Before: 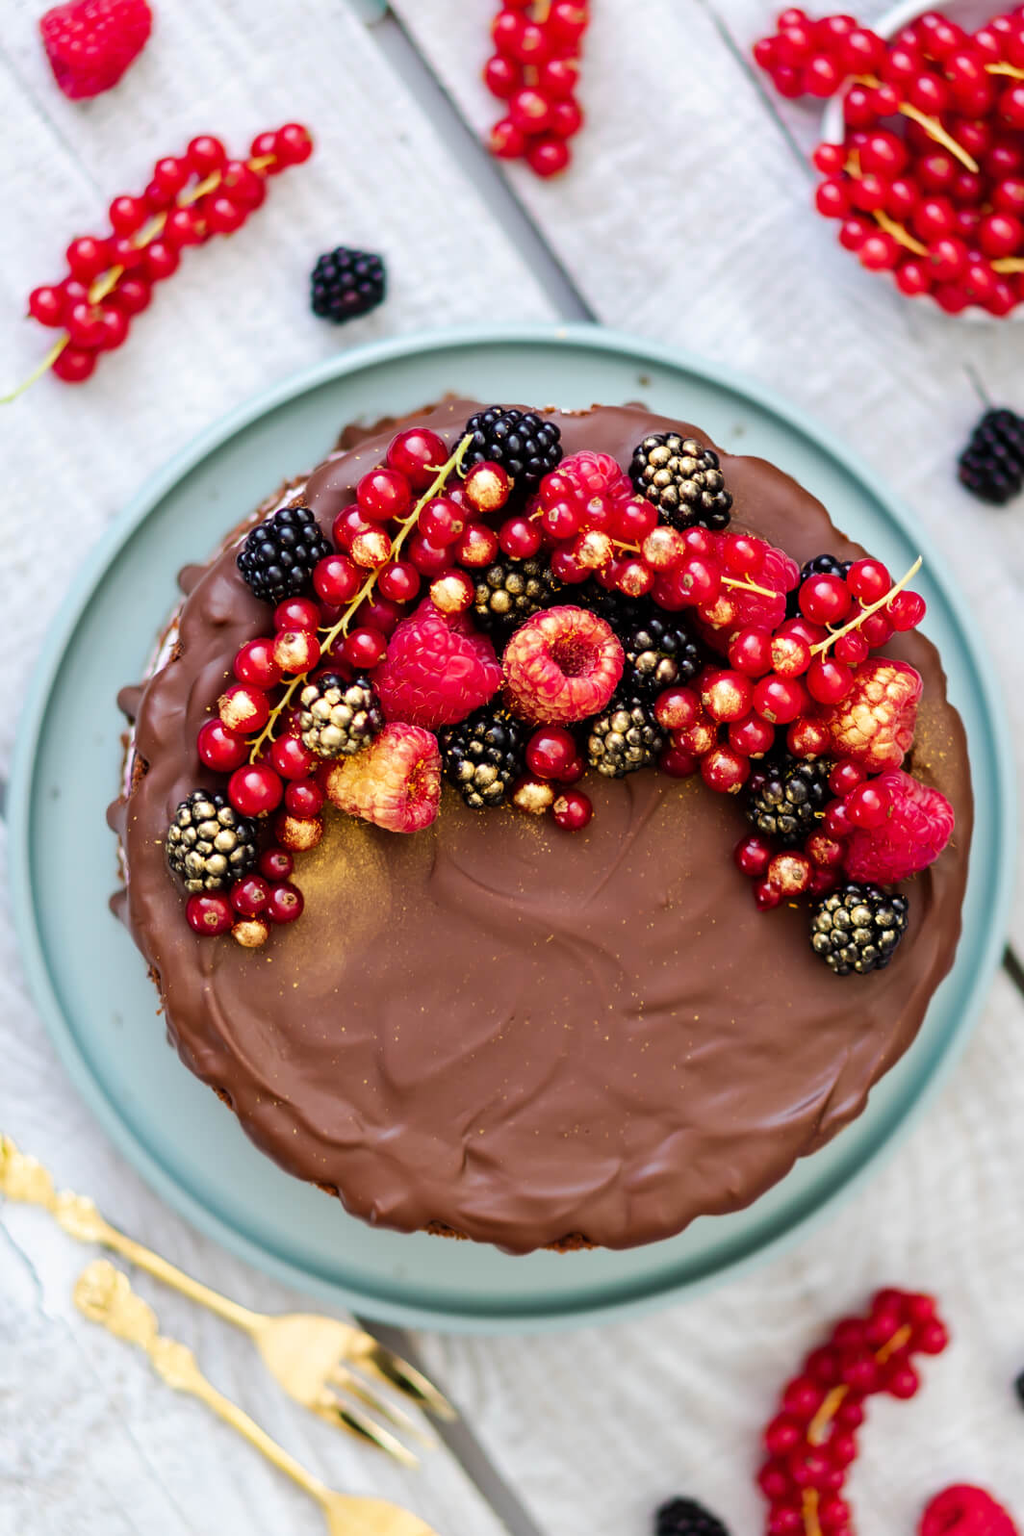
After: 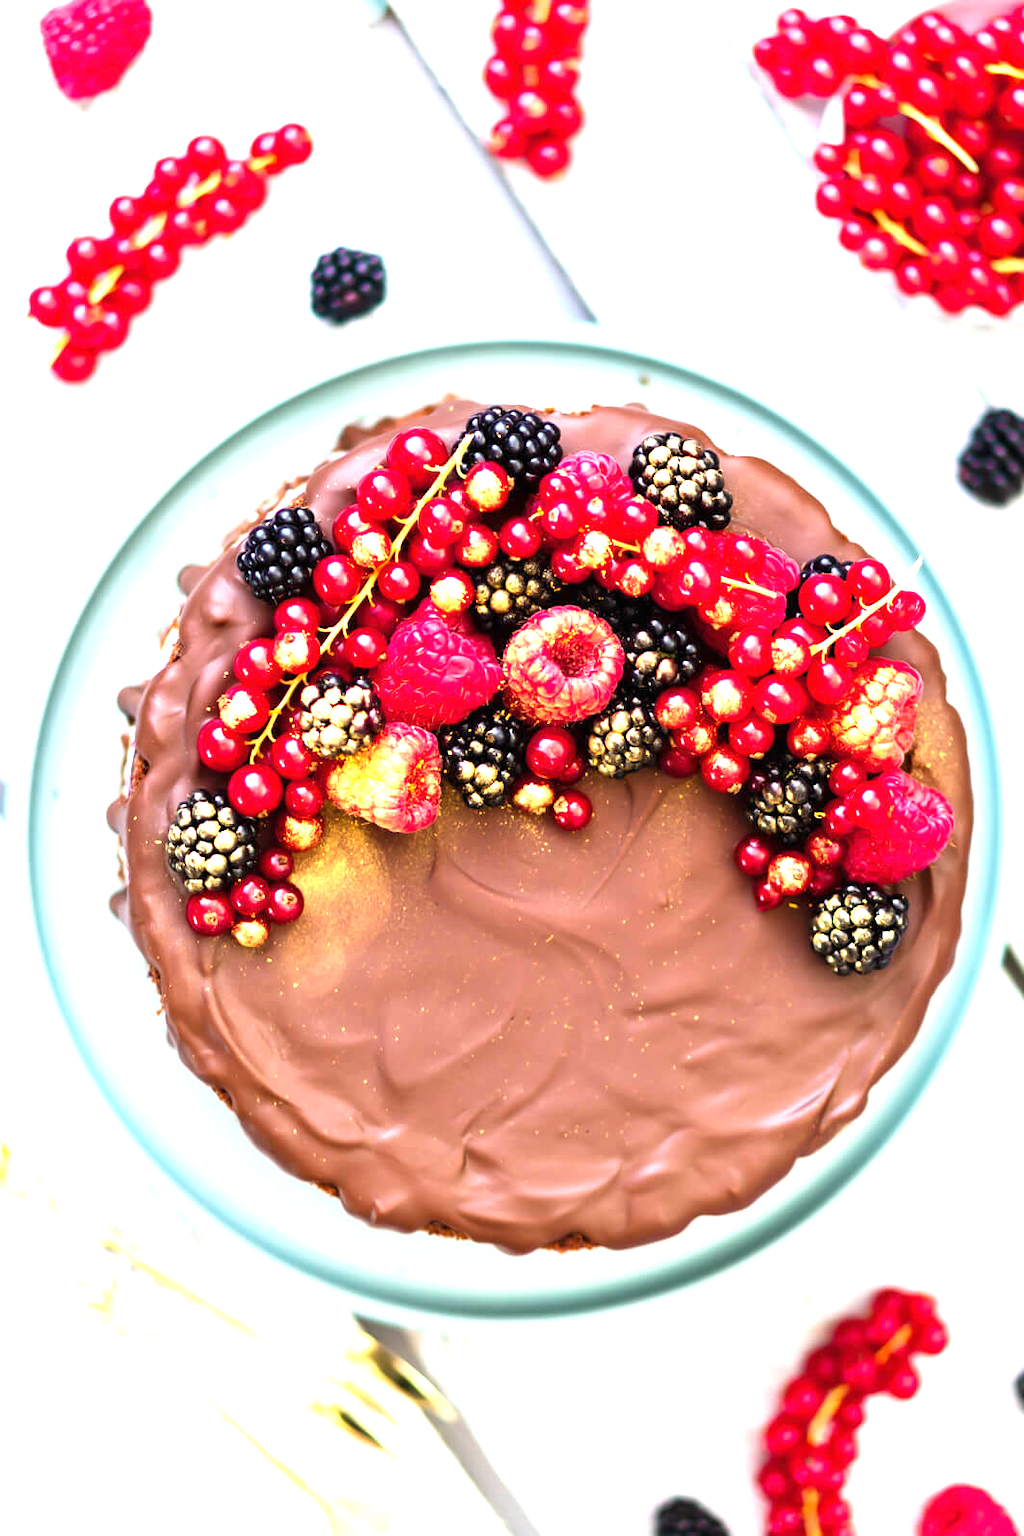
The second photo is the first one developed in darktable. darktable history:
exposure: black level correction 0, exposure 1.453 EV, compensate highlight preservation false
